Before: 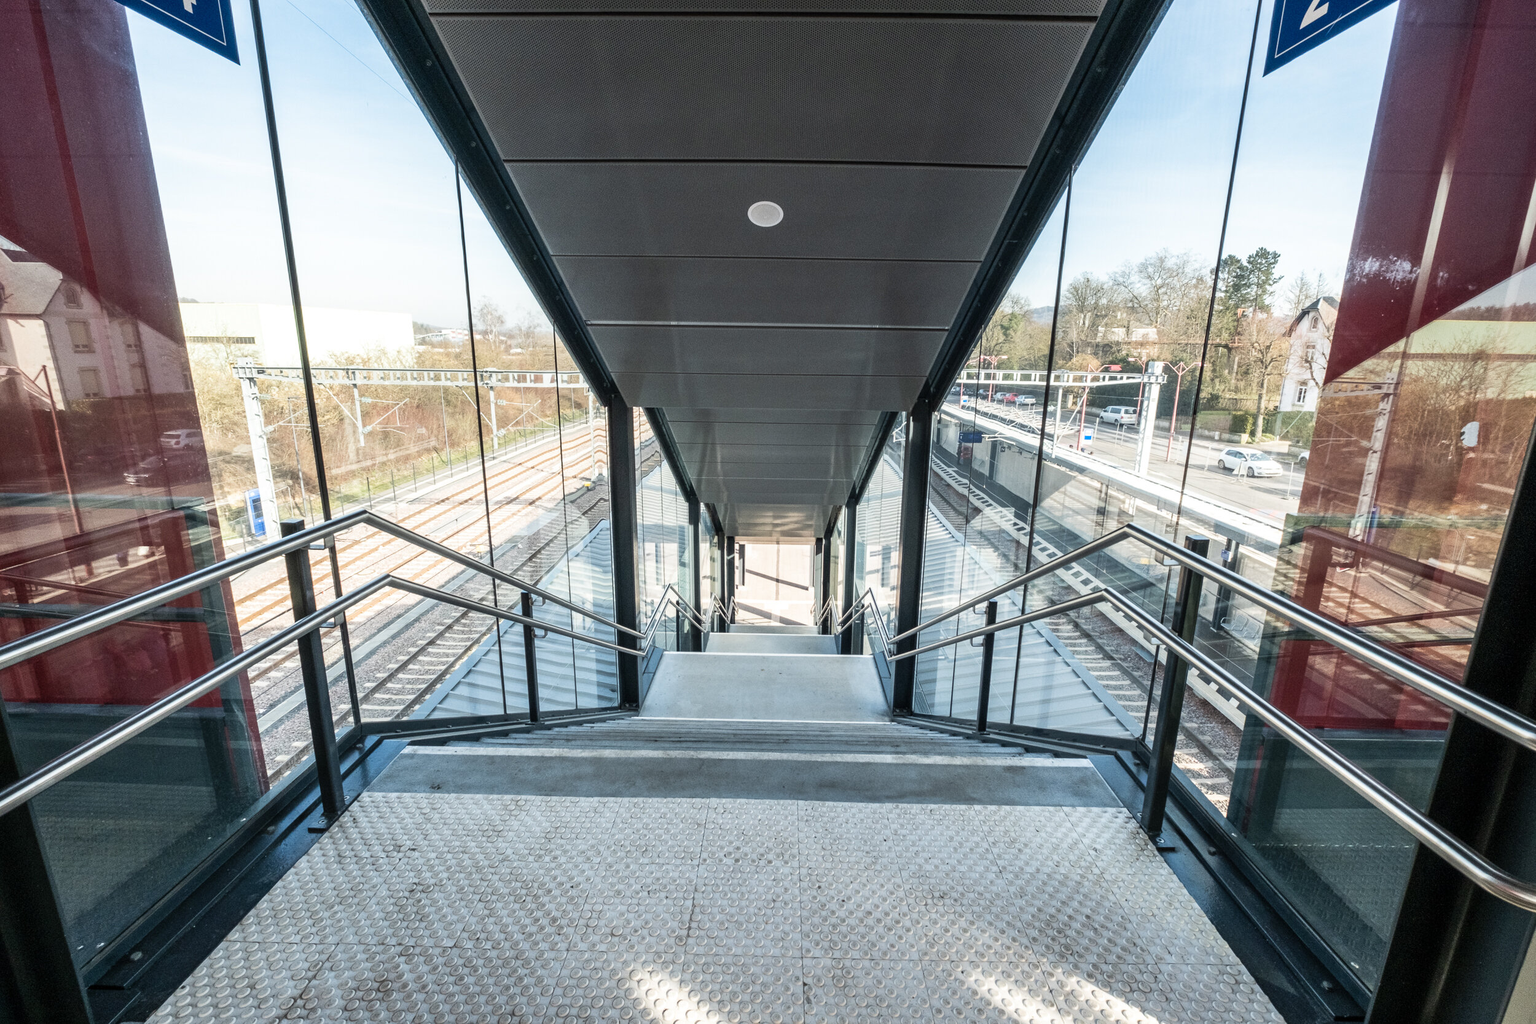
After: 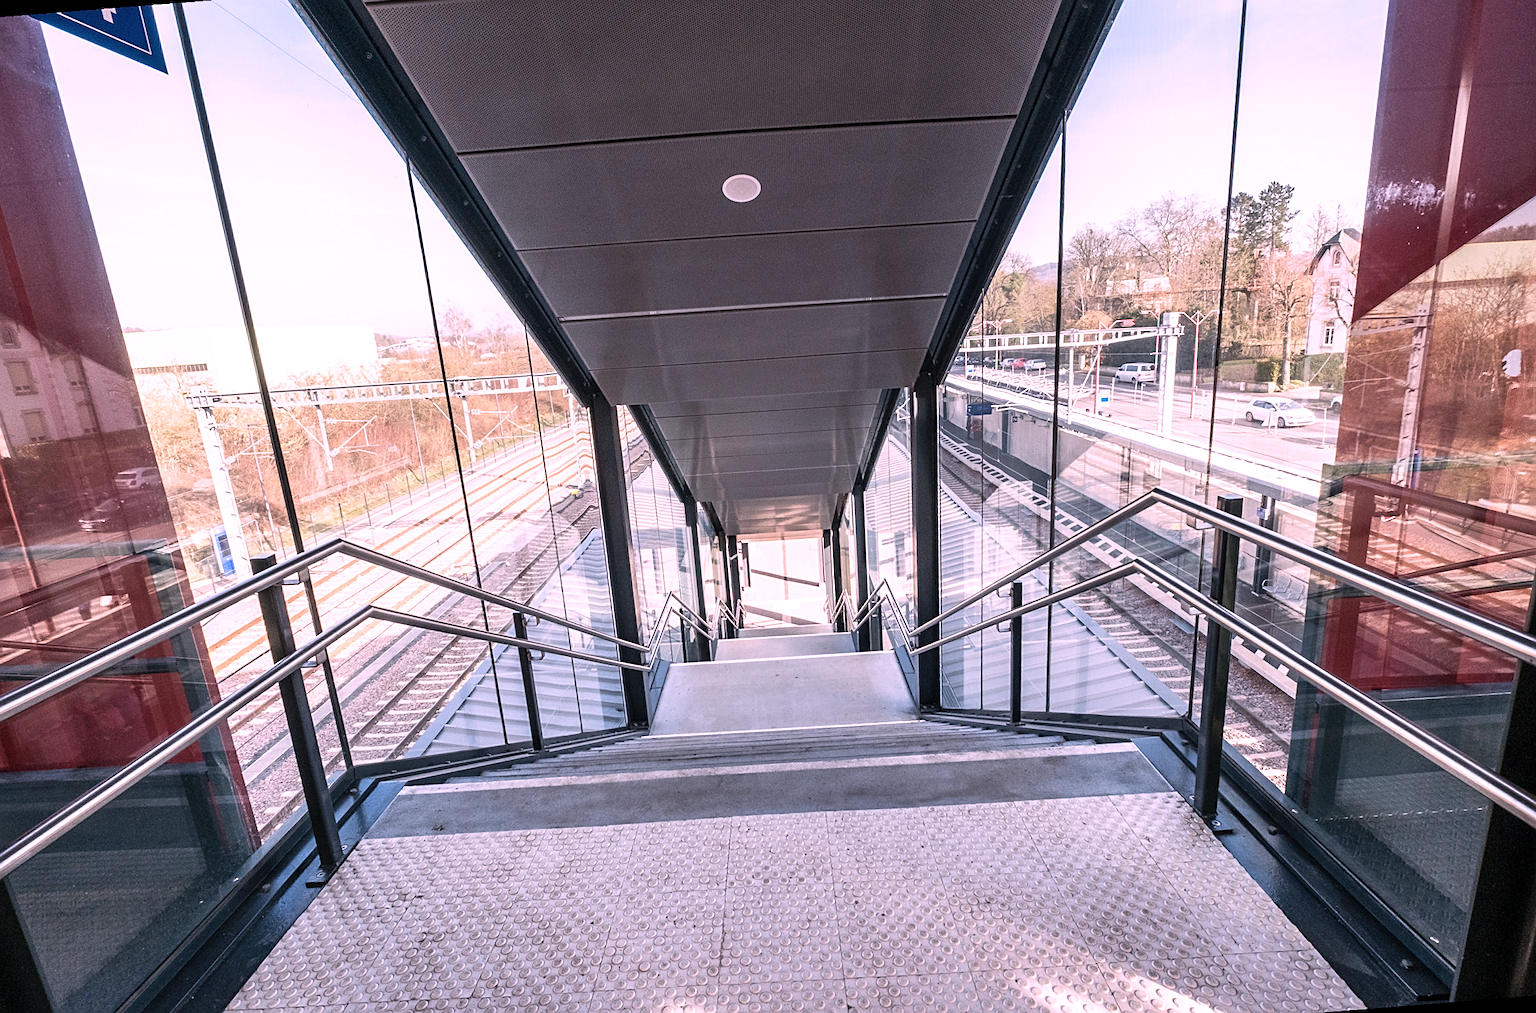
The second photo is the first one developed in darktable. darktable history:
contrast brightness saturation: saturation -0.04
rotate and perspective: rotation -4.57°, crop left 0.054, crop right 0.944, crop top 0.087, crop bottom 0.914
white balance: red 1.188, blue 1.11
sharpen: on, module defaults
